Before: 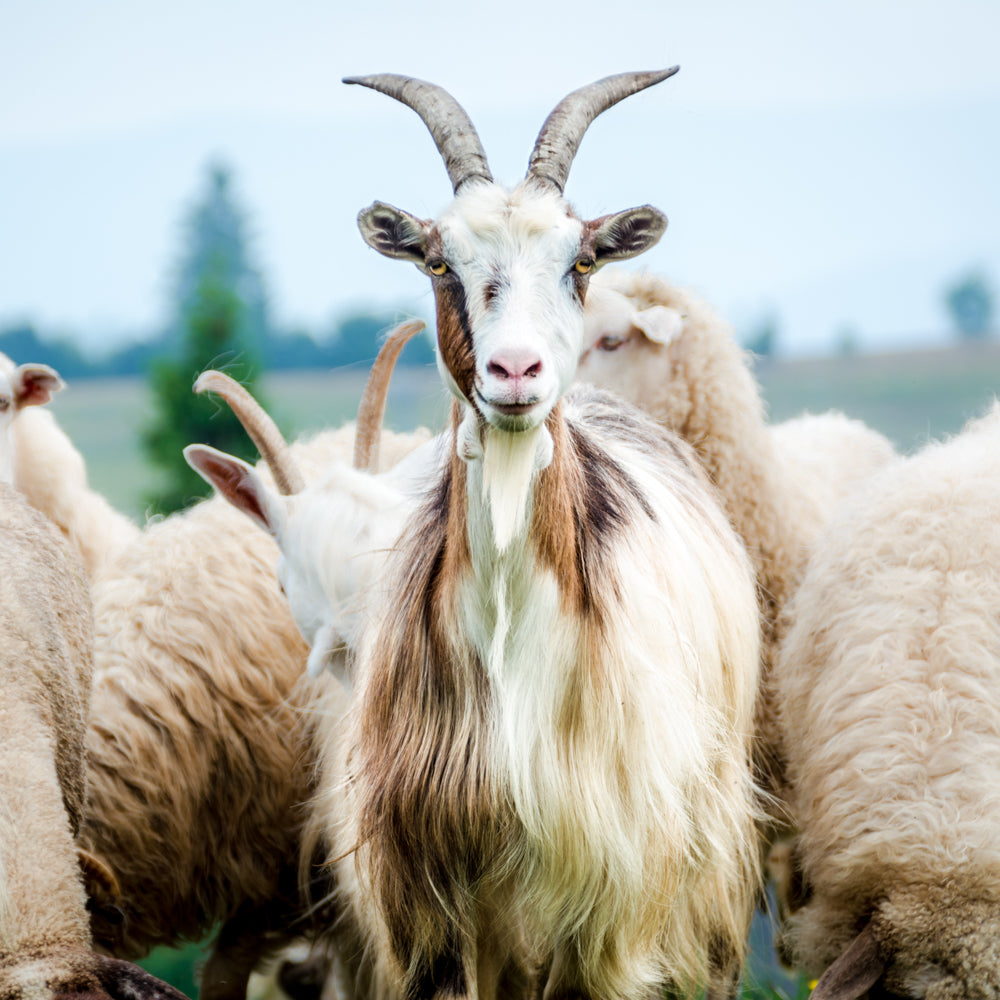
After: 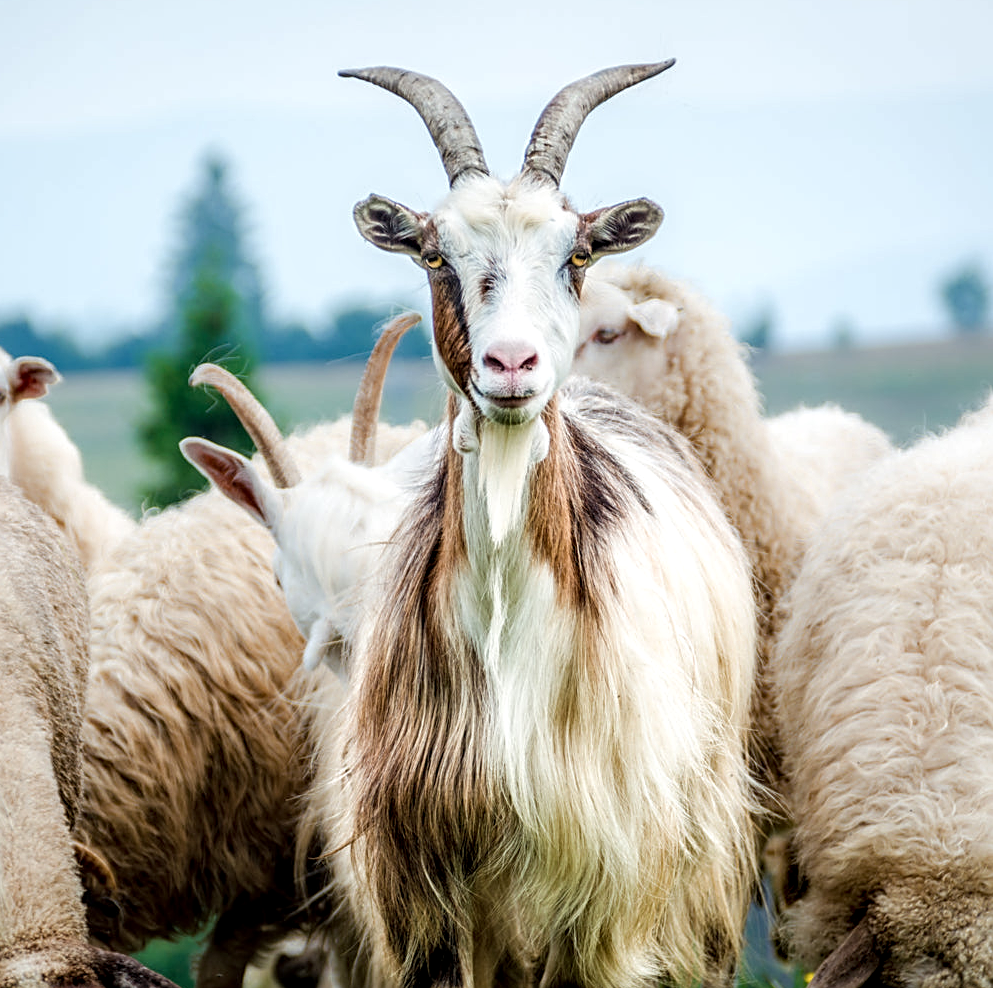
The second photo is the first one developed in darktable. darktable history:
crop: left 0.444%, top 0.724%, right 0.164%, bottom 0.423%
local contrast: detail 130%
sharpen: amount 0.49
